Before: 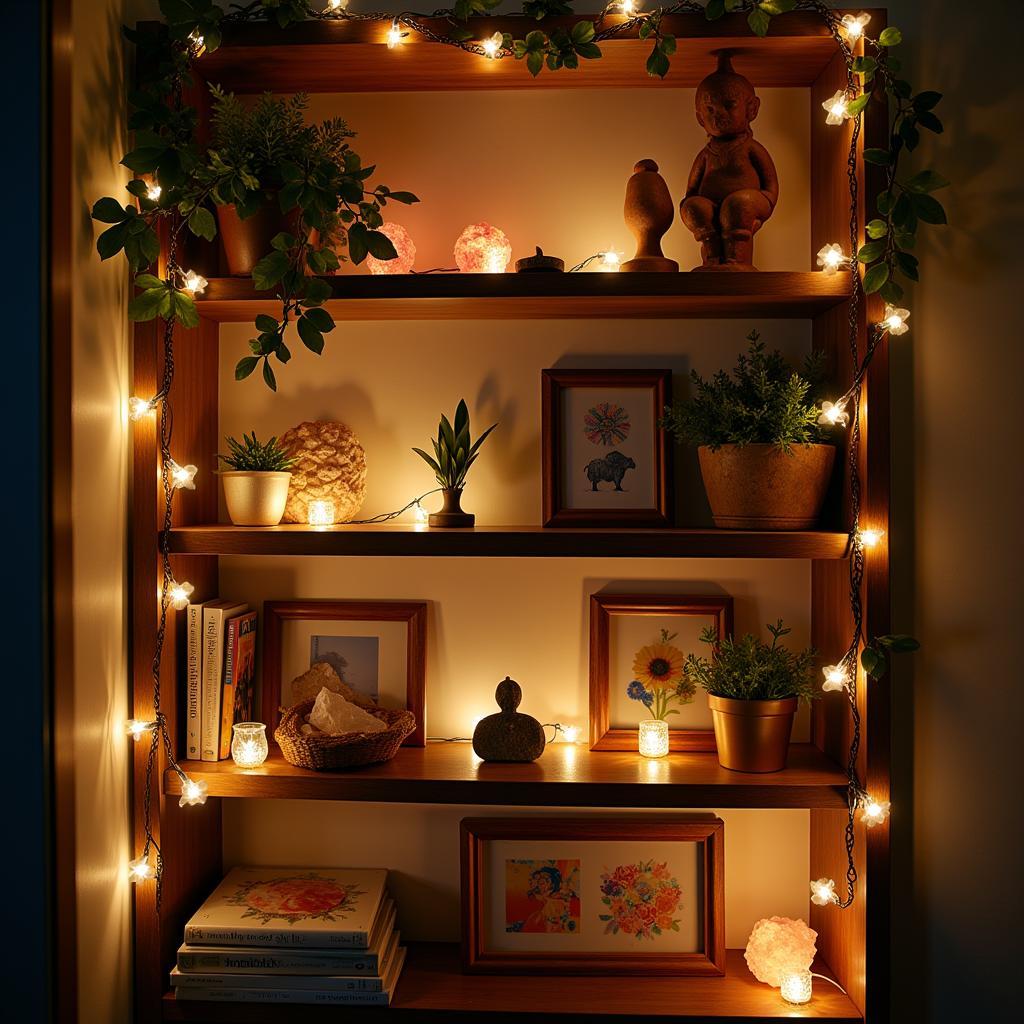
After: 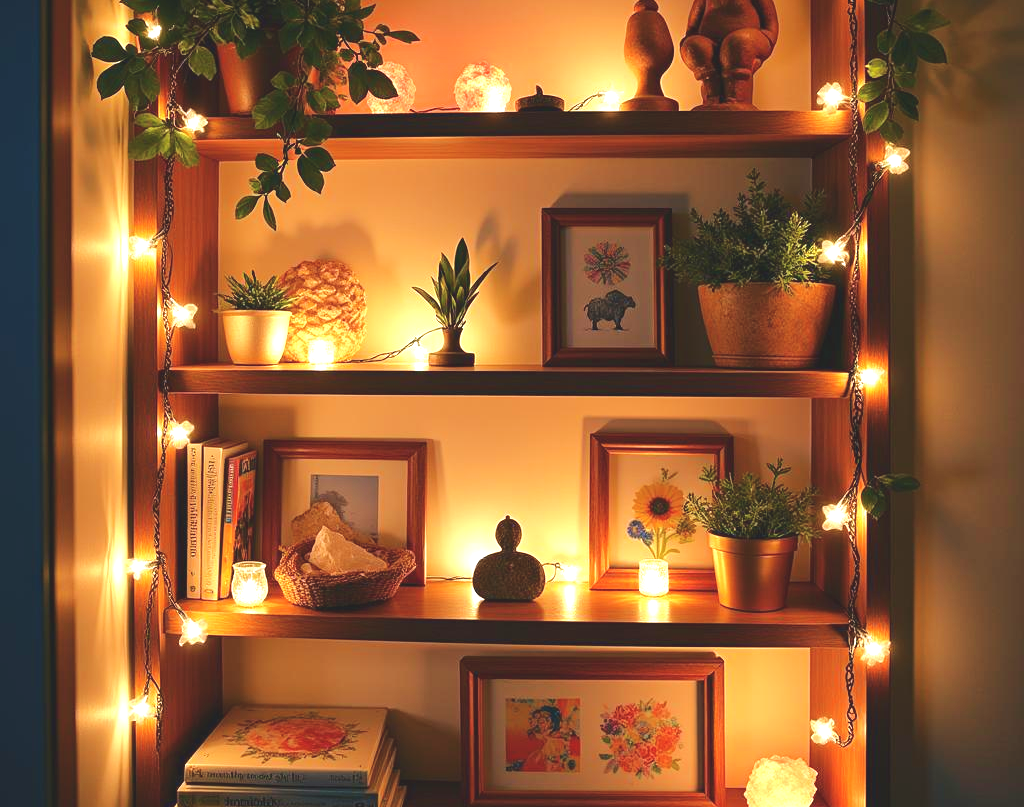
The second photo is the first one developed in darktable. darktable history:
velvia: on, module defaults
crop and rotate: top 15.772%, bottom 5.335%
exposure: black level correction -0.005, exposure 0.615 EV, compensate exposure bias true, compensate highlight preservation false
tone equalizer: -8 EV 1.04 EV, -7 EV 1.03 EV, -6 EV 0.962 EV, -5 EV 0.99 EV, -4 EV 1.01 EV, -3 EV 0.756 EV, -2 EV 0.475 EV, -1 EV 0.235 EV, edges refinement/feathering 500, mask exposure compensation -1.57 EV, preserve details no
